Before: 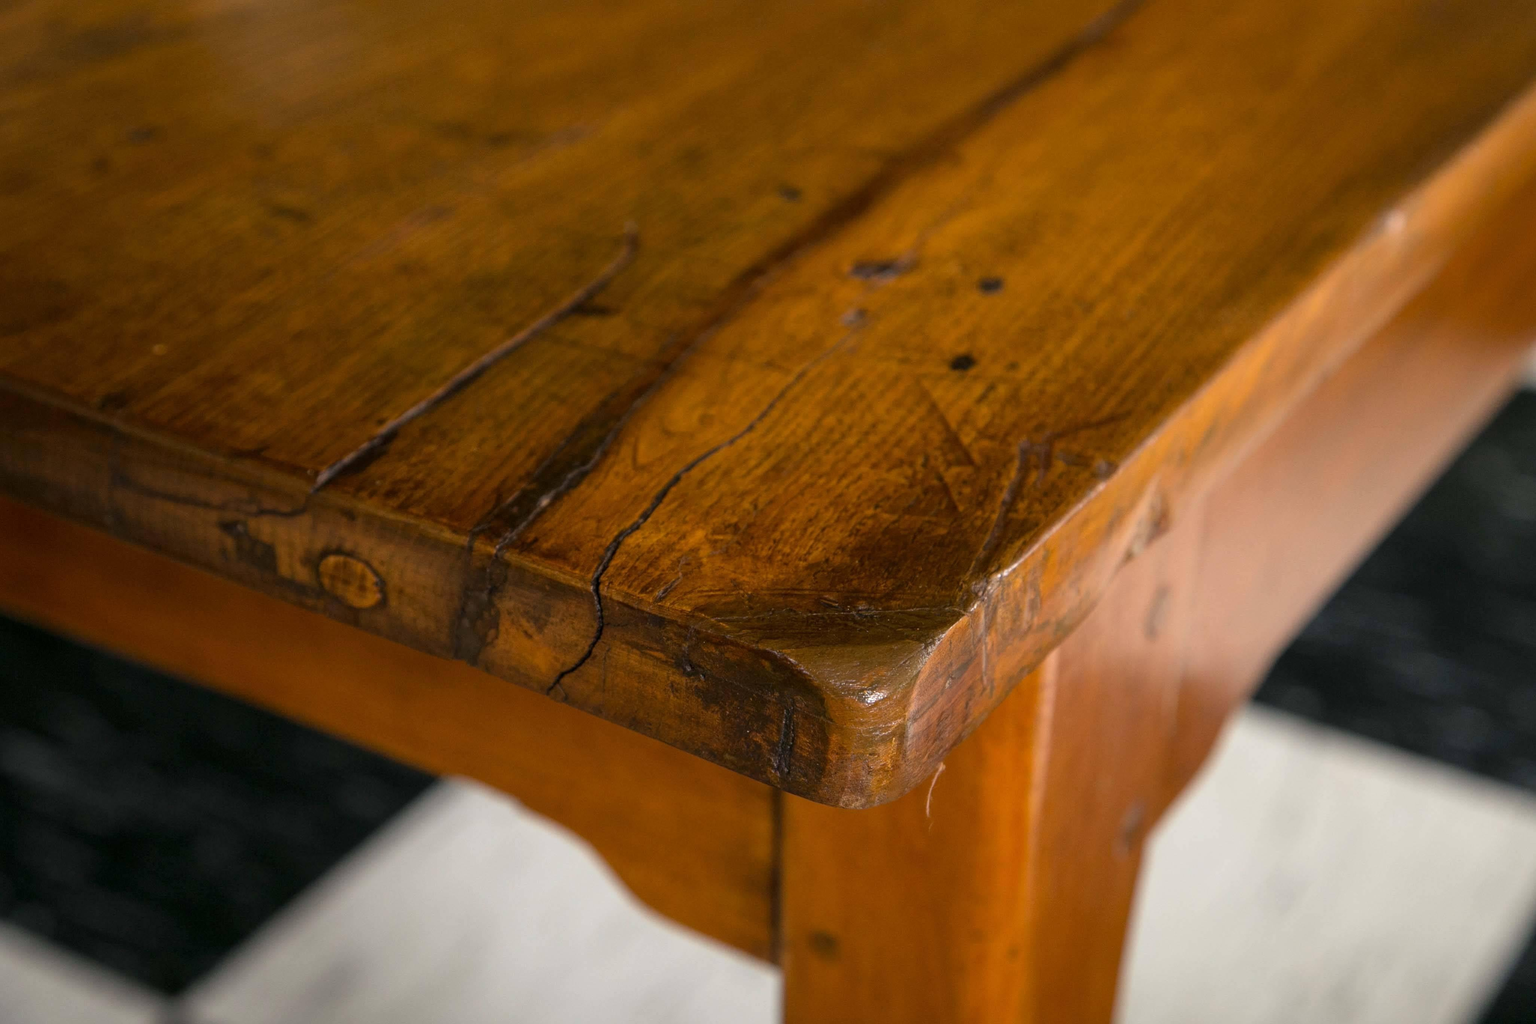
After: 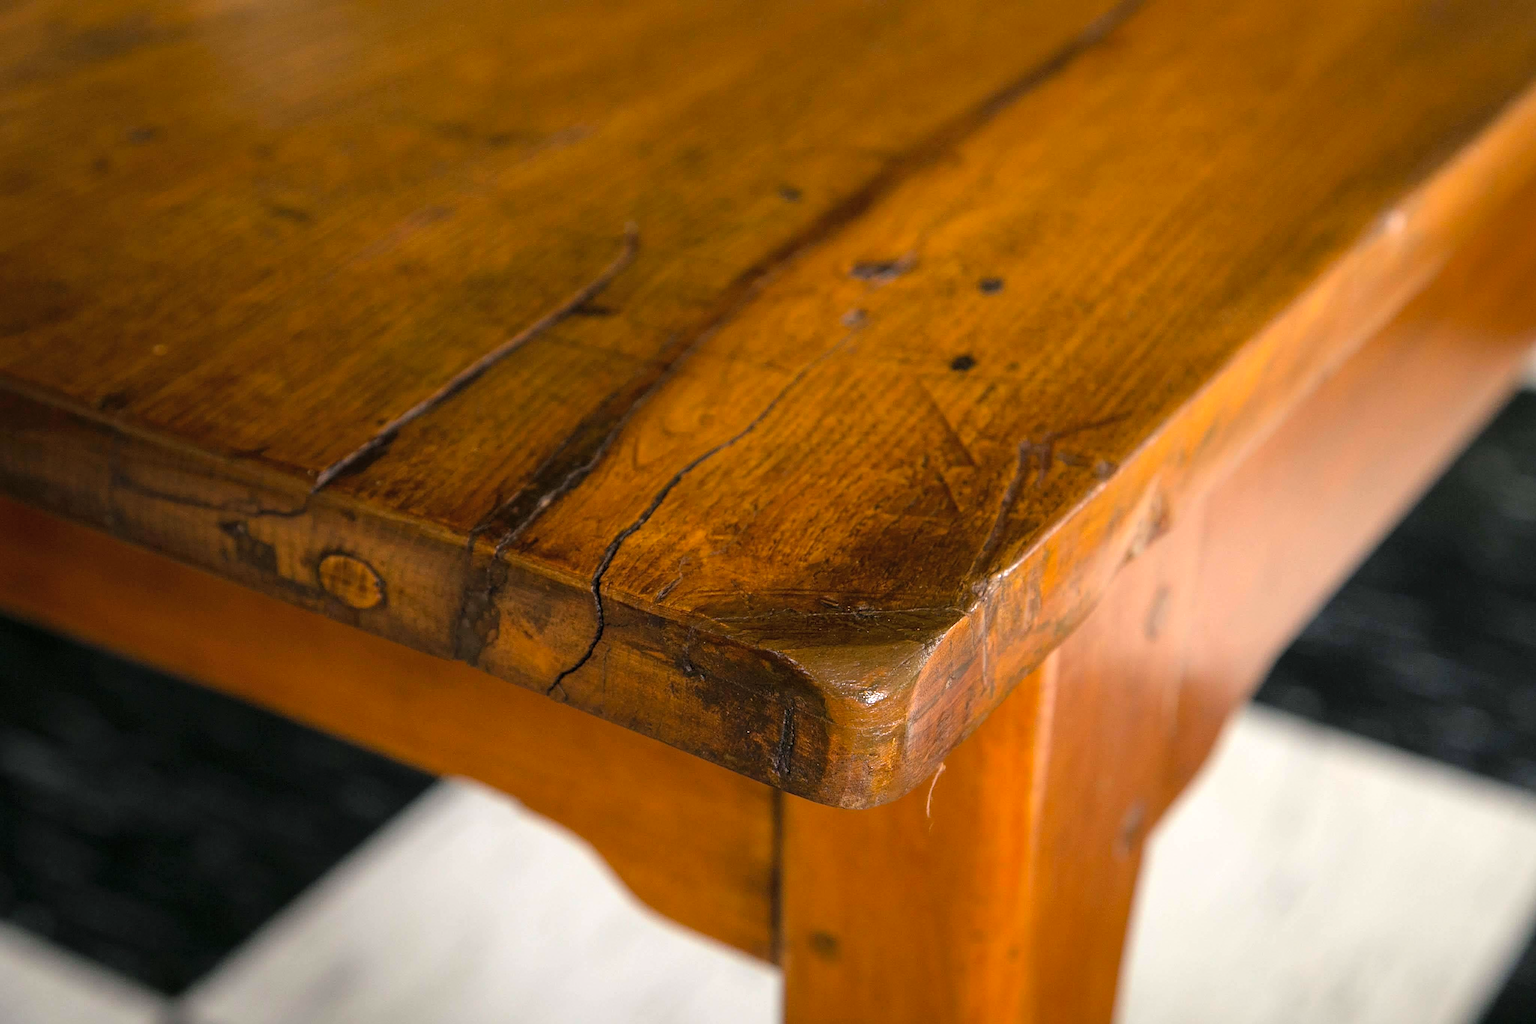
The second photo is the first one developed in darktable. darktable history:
sharpen: on, module defaults
contrast brightness saturation: contrast 0.026, brightness 0.066, saturation 0.133
tone equalizer: -8 EV -0.434 EV, -7 EV -0.363 EV, -6 EV -0.364 EV, -5 EV -0.198 EV, -3 EV 0.189 EV, -2 EV 0.319 EV, -1 EV 0.364 EV, +0 EV 0.414 EV
